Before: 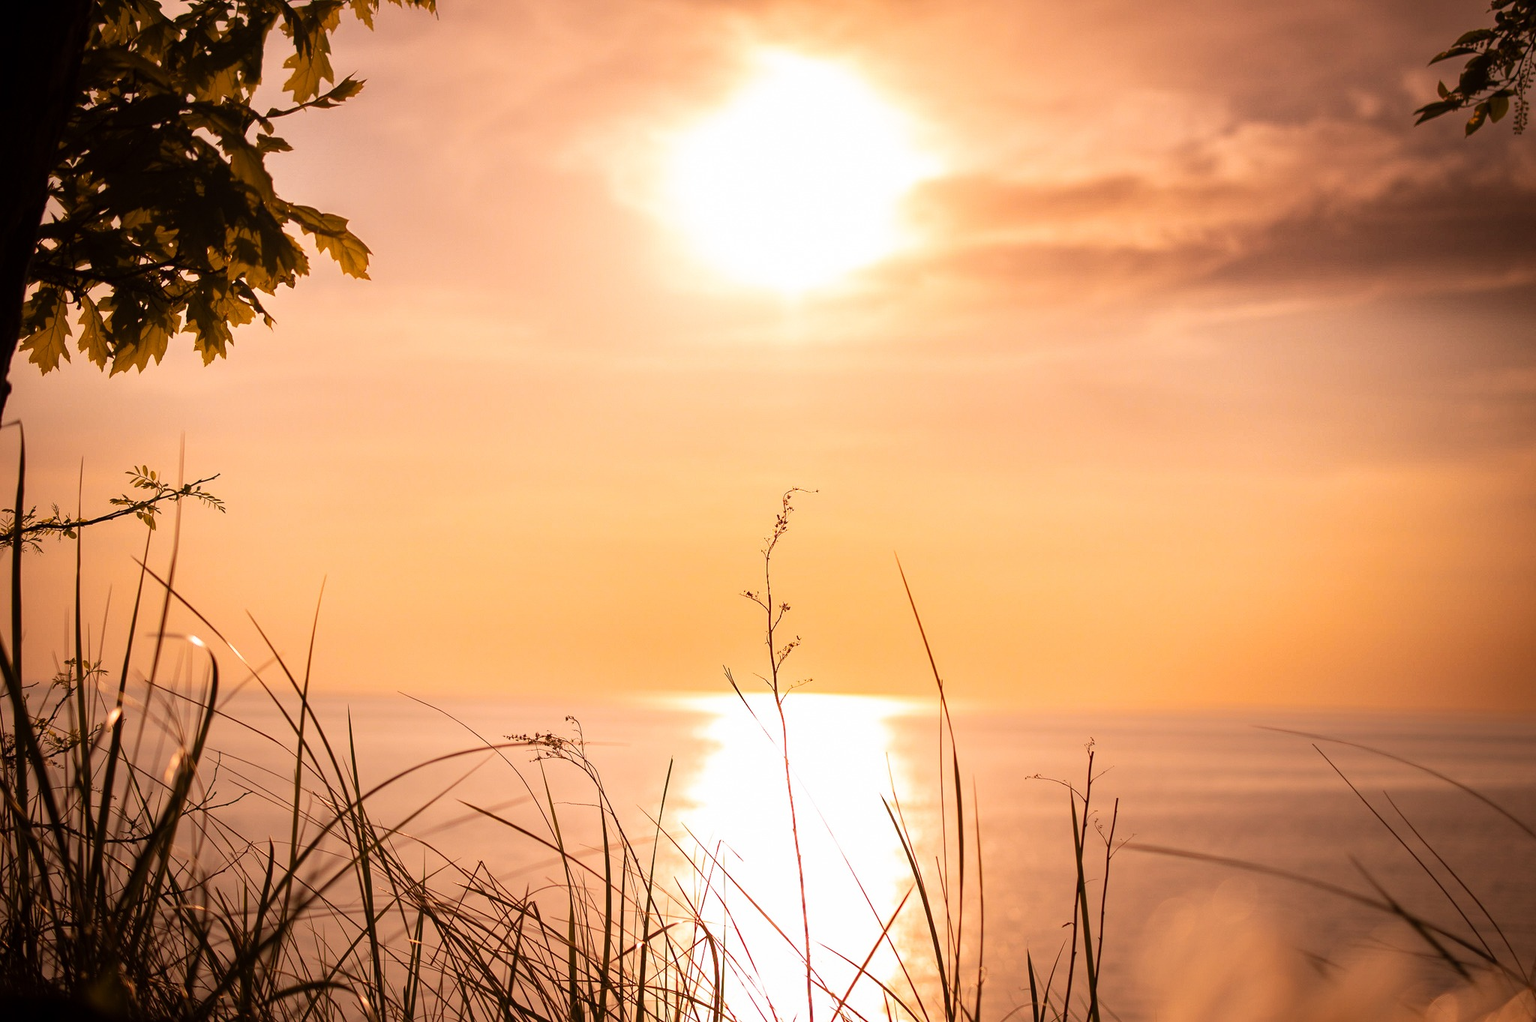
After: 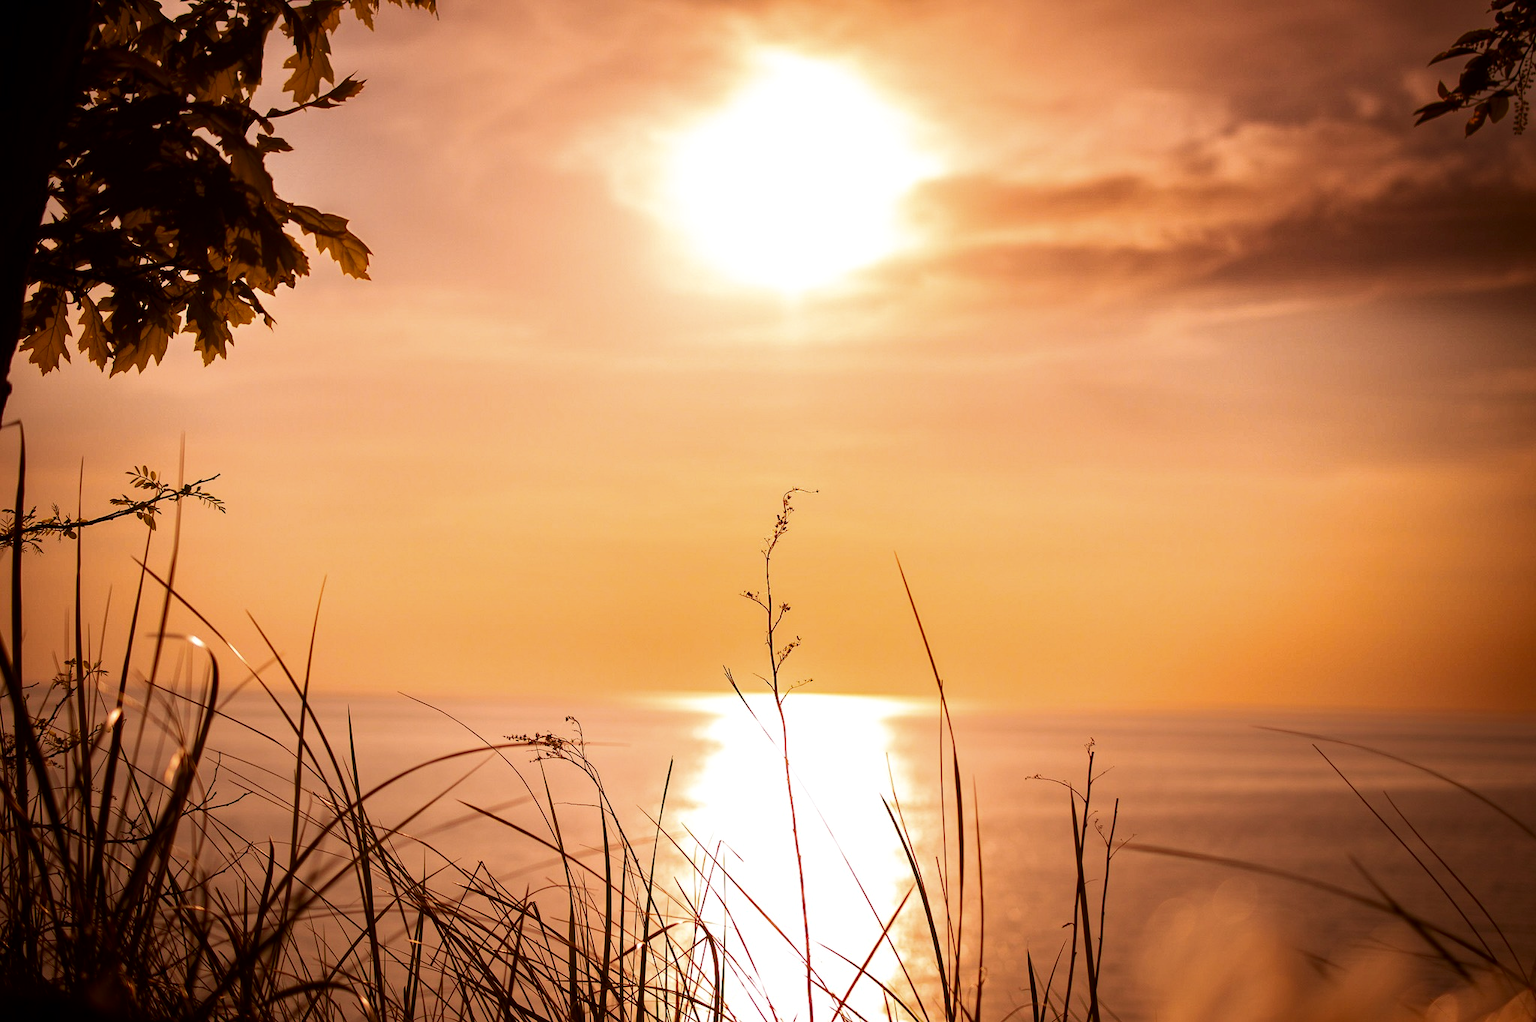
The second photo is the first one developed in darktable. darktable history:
shadows and highlights: shadows 12, white point adjustment 1.2, highlights -0.36, soften with gaussian
contrast brightness saturation: brightness -0.2, saturation 0.08
